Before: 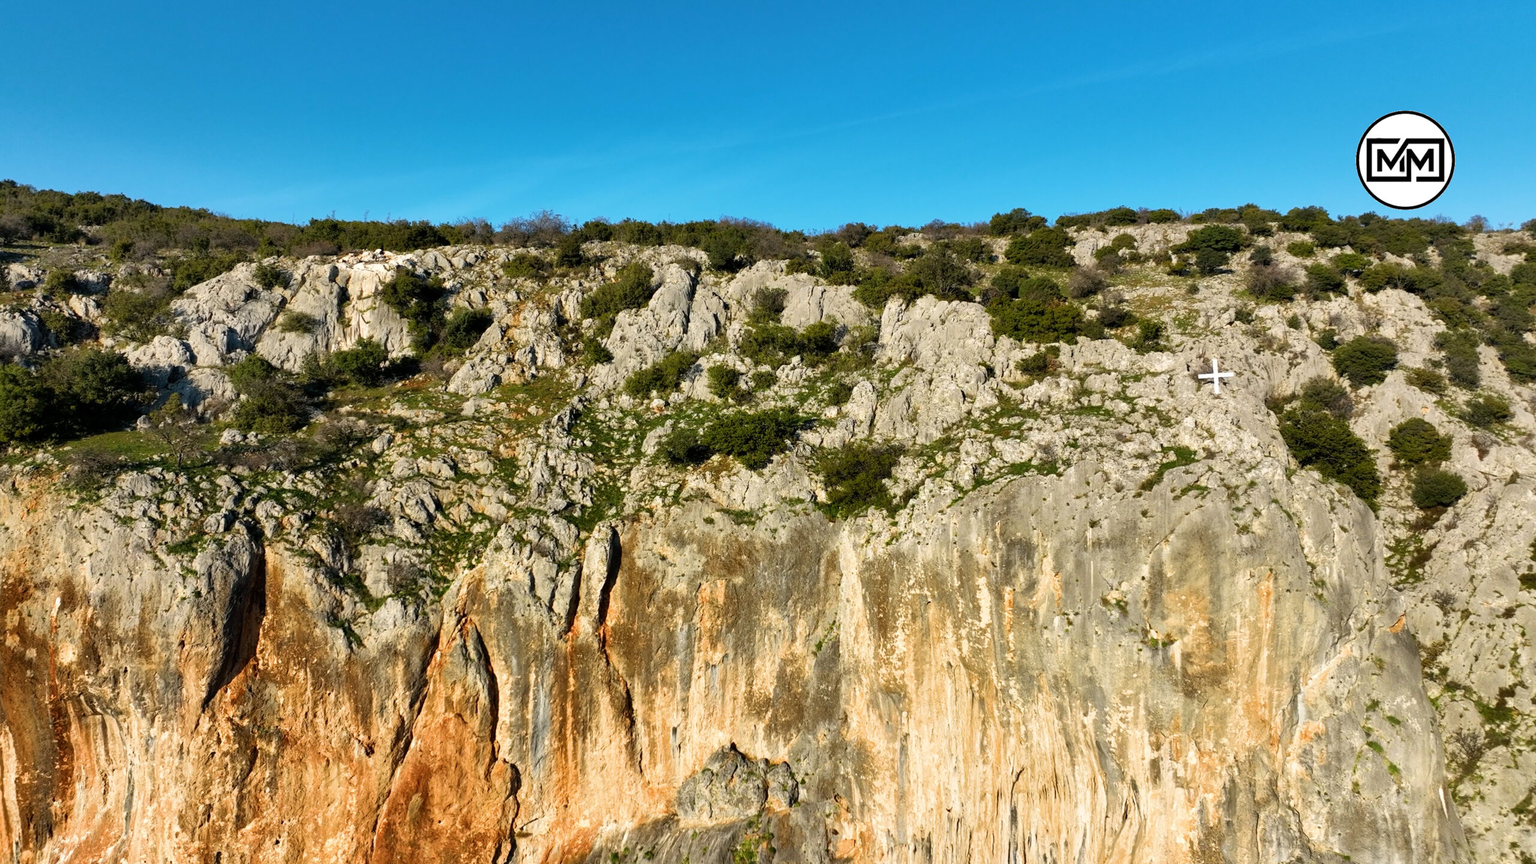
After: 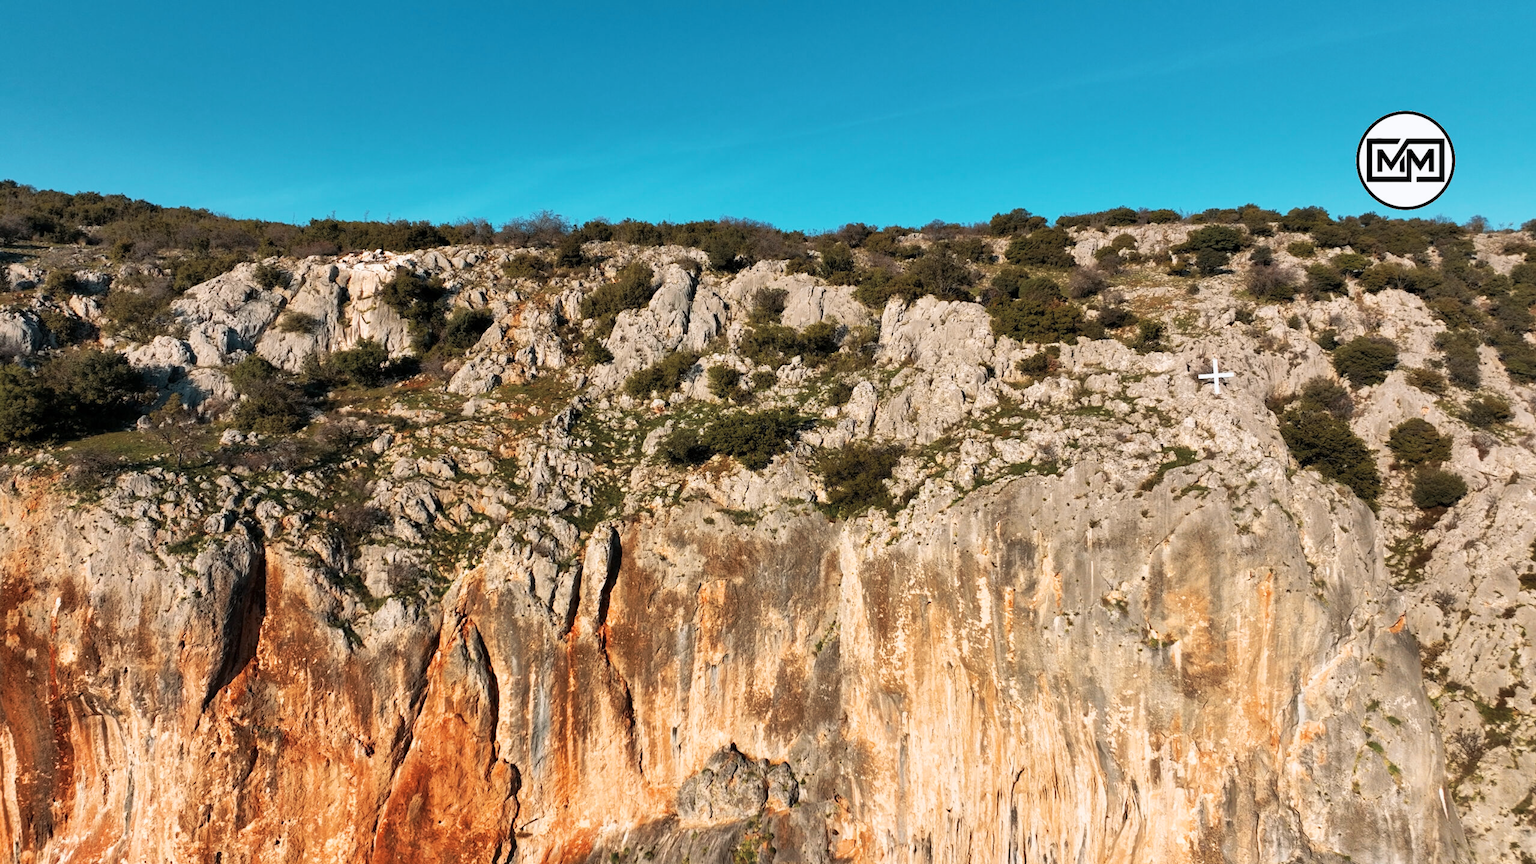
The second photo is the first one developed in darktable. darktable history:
tone curve: curves: ch0 [(0, 0) (0.003, 0.003) (0.011, 0.015) (0.025, 0.031) (0.044, 0.056) (0.069, 0.083) (0.1, 0.113) (0.136, 0.145) (0.177, 0.184) (0.224, 0.225) (0.277, 0.275) (0.335, 0.327) (0.399, 0.385) (0.468, 0.447) (0.543, 0.528) (0.623, 0.611) (0.709, 0.703) (0.801, 0.802) (0.898, 0.902) (1, 1)], preserve colors none
color look up table: target L [95.28, 83.49, 90.29, 82.86, 80.26, 71.95, 68.69, 65.52, 63.85, 56.18, 48.01, 30.98, 200.63, 82.51, 73.67, 60.85, 55.49, 60.83, 53.62, 54.5, 50.84, 46.51, 35.59, 30.48, 30.06, 0, 90.26, 72.8, 75.51, 65.17, 58, 48.64, 59.04, 54.93, 54, 49.01, 48.3, 41.31, 42.36, 26.89, 22.51, 16.05, 7.07, 92.41, 82.11, 70.07, 67.21, 53.64, 45.44], target a [-11.94, -53.5, -18.95, 6.559, -5.034, -49.8, -39.27, -13.3, 10.37, -38.39, -6.467, -23.63, 0, 10.64, 30.37, 60.22, 66.17, 23.33, 52.23, 76.78, 73.8, 70.64, 60.24, 49.8, 9.438, 0, 11.59, 33.89, -4.986, 47.07, 66.16, 76.61, -6.164, 22.51, -1.244, 74.57, 20.61, 38.3, 1.279, 56.15, -5.484, 32.94, 29.92, -20.4, -41.88, -32.47, -23.83, -20.58, -23.6], target b [81.48, 7.289, 67.8, 40.65, 10.55, 46.09, 9.517, 41.12, 58.09, 32.52, 33.6, 13.27, 0, 79.16, 37.54, 63.89, 26.35, 25.12, 63.4, 69.4, 67.8, 35.82, 42.66, 43.08, 11.59, 0, -2.823, -27.76, -24.87, 4.666, 1.172, -40.66, -39.28, -5.387, 0.576, 2.167, -55.12, -29.42, -51.94, -51.69, -25.02, -8.439, -50.97, -10.05, -16.73, -15.37, -34.26, -26.85, -7.556], num patches 49
